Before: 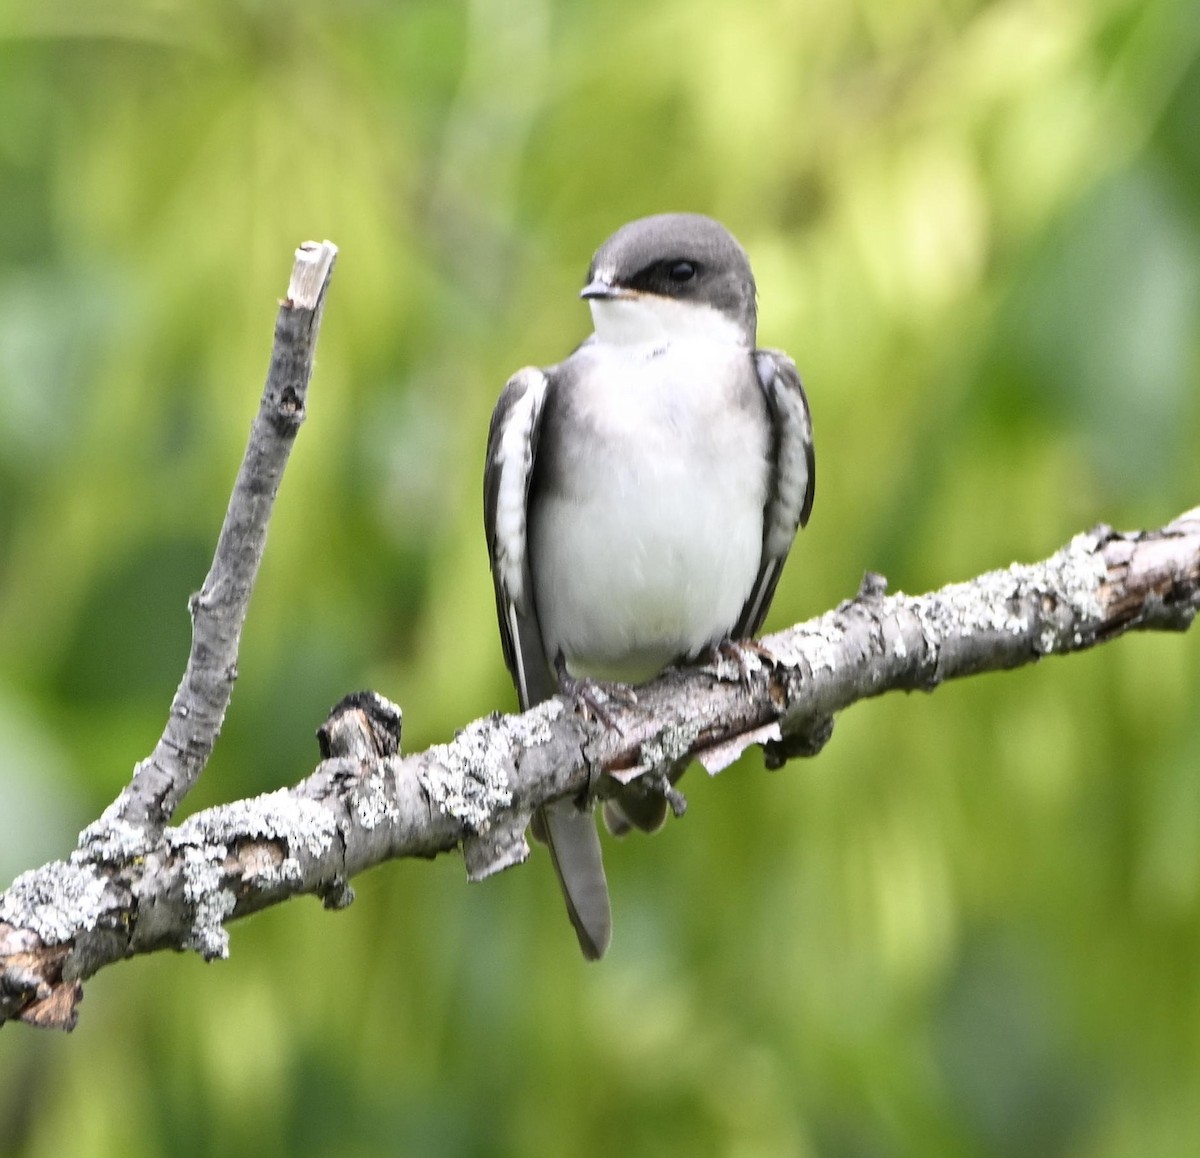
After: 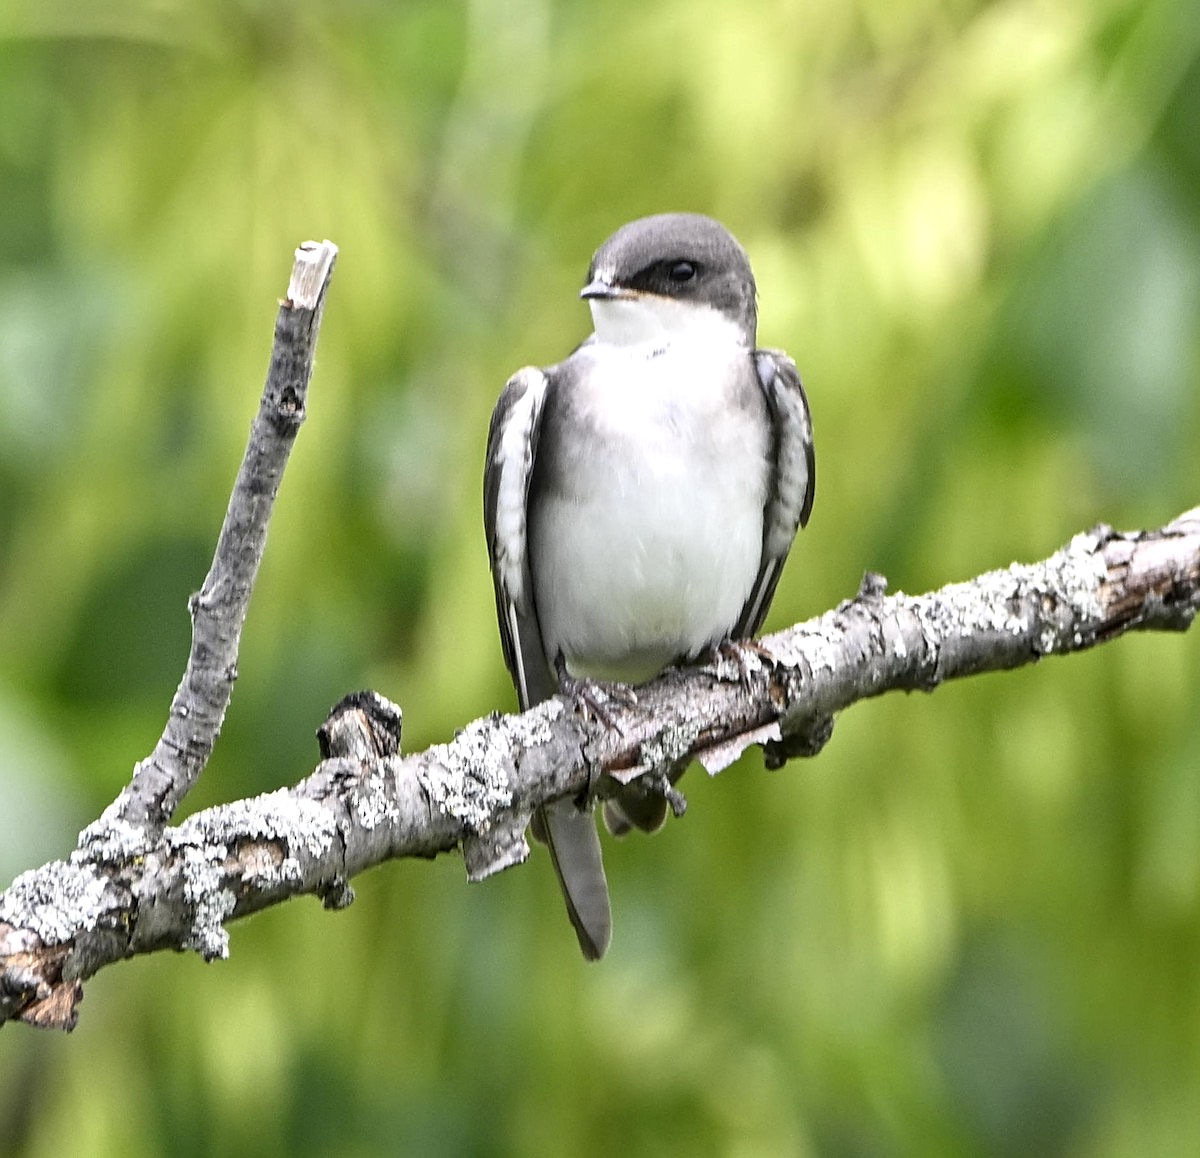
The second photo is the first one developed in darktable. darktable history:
exposure: black level correction 0, exposure 0 EV, compensate exposure bias true, compensate highlight preservation false
sharpen: on, module defaults
local contrast: on, module defaults
